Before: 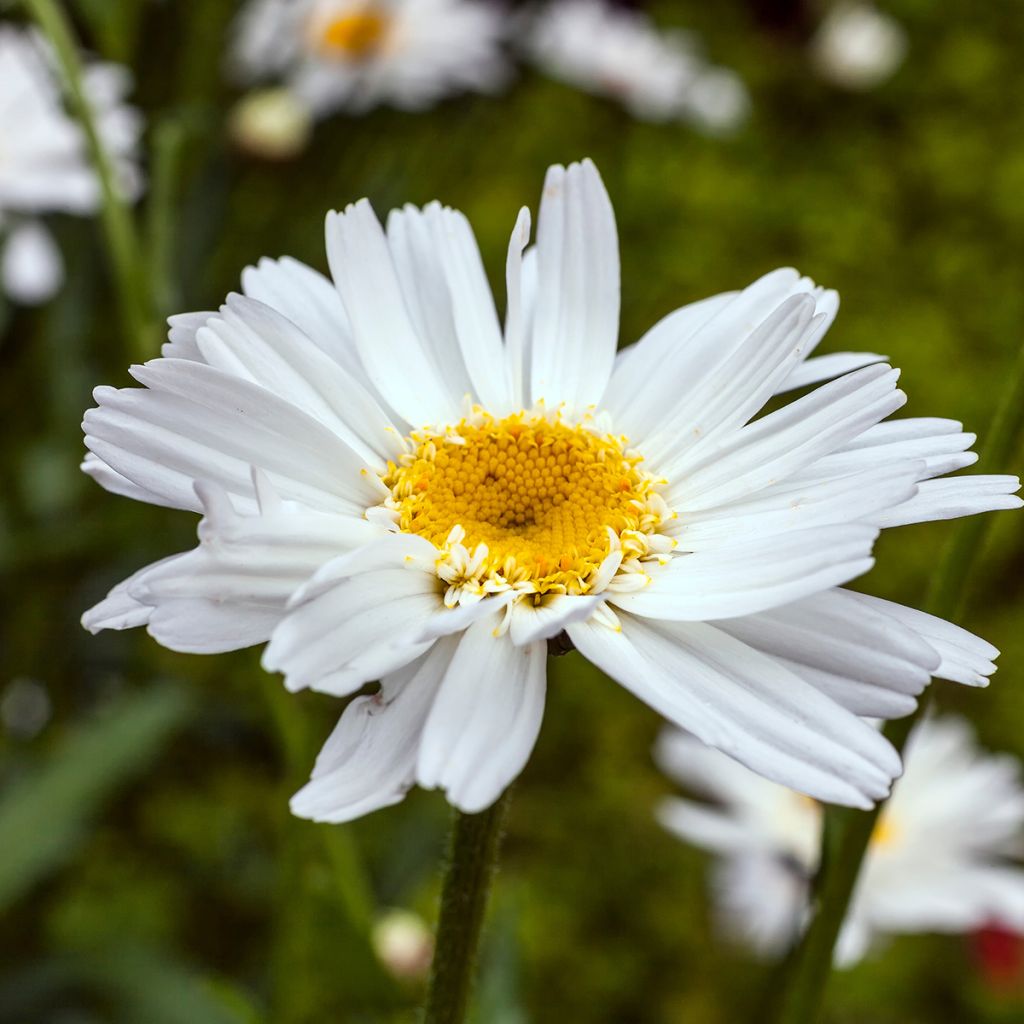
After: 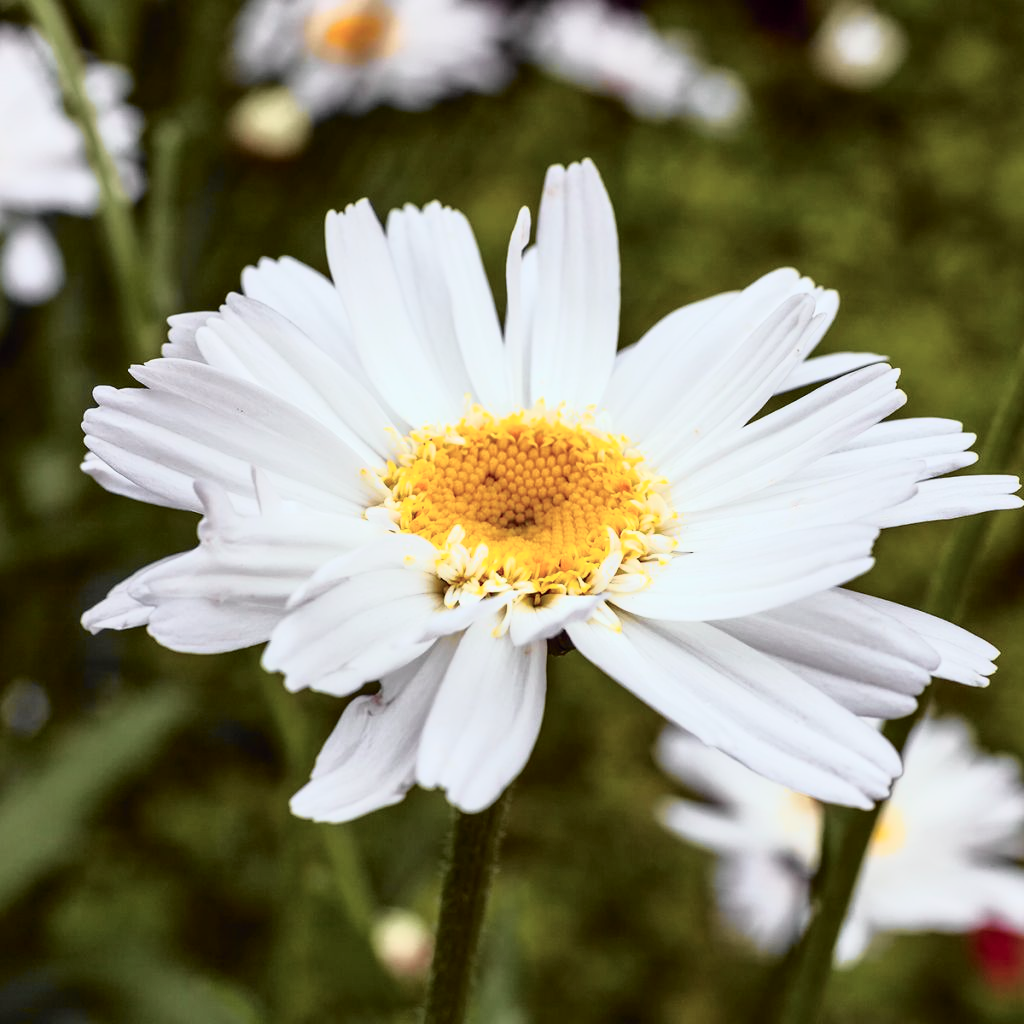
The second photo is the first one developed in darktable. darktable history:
tone curve: curves: ch0 [(0, 0) (0.105, 0.08) (0.195, 0.18) (0.283, 0.288) (0.384, 0.419) (0.485, 0.531) (0.638, 0.69) (0.795, 0.879) (1, 0.977)]; ch1 [(0, 0) (0.161, 0.092) (0.35, 0.33) (0.379, 0.401) (0.456, 0.469) (0.498, 0.503) (0.531, 0.537) (0.596, 0.621) (0.635, 0.655) (1, 1)]; ch2 [(0, 0) (0.371, 0.362) (0.437, 0.437) (0.483, 0.484) (0.53, 0.515) (0.56, 0.58) (0.622, 0.606) (1, 1)], color space Lab, independent channels, preserve colors none
